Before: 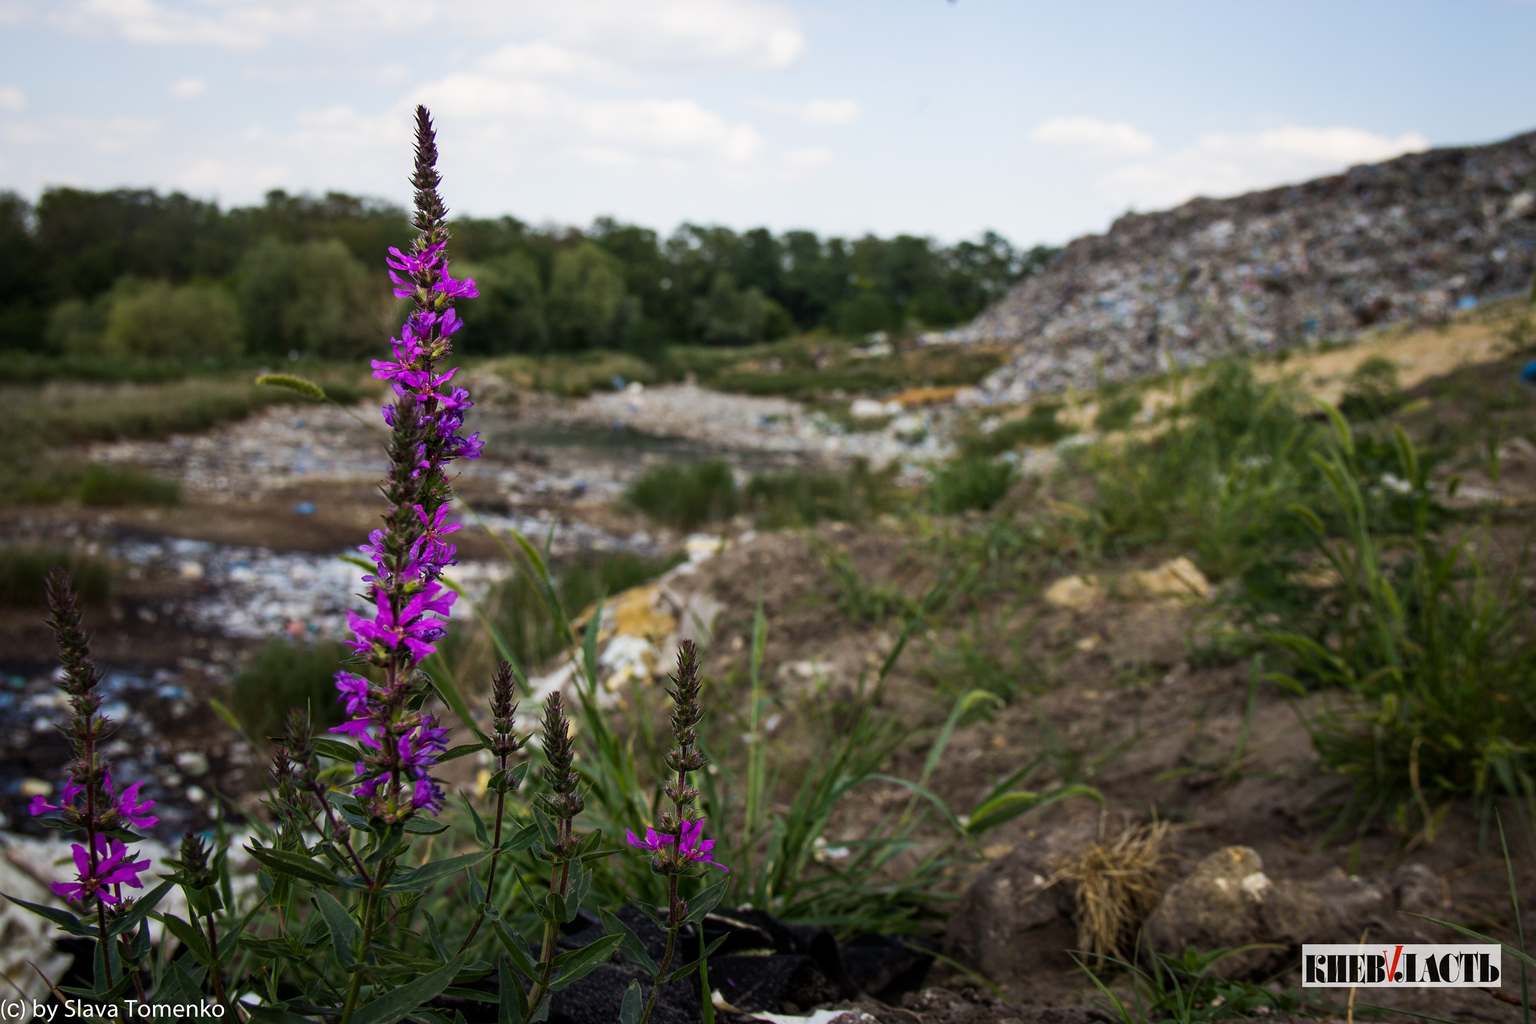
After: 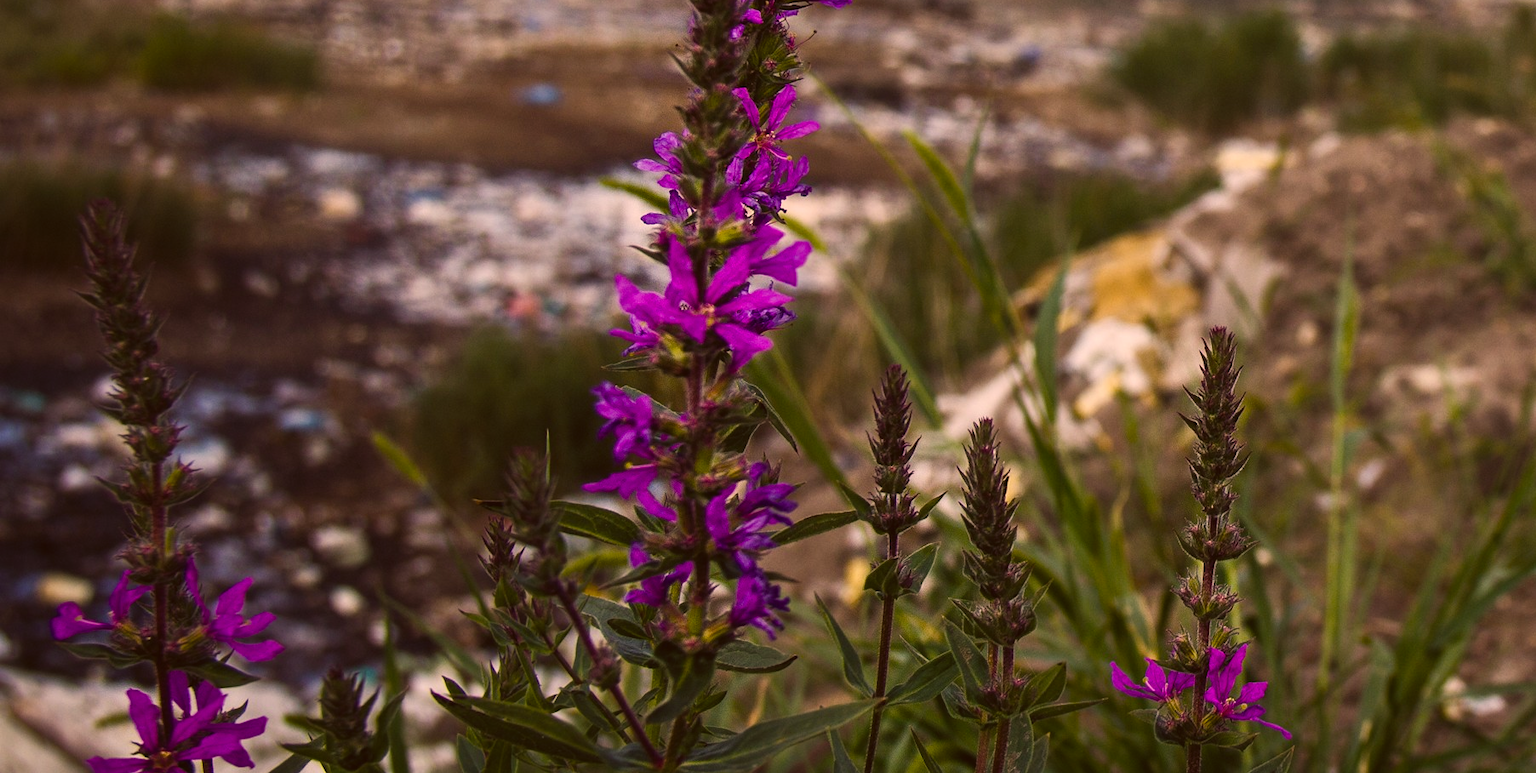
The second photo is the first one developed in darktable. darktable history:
color correction: highlights a* 10.21, highlights b* 9.79, shadows a* 8.61, shadows b* 7.88, saturation 0.8
exposure: exposure -0.021 EV, compensate highlight preservation false
tone equalizer: on, module defaults
rgb curve: curves: ch0 [(0, 0) (0.078, 0.051) (0.929, 0.956) (1, 1)], compensate middle gray true
color balance rgb: shadows lift › chroma 2%, shadows lift › hue 247.2°, power › chroma 0.3%, power › hue 25.2°, highlights gain › chroma 3%, highlights gain › hue 60°, global offset › luminance 0.75%, perceptual saturation grading › global saturation 20%, perceptual saturation grading › highlights -20%, perceptual saturation grading › shadows 30%, global vibrance 20%
crop: top 44.483%, right 43.593%, bottom 12.892%
